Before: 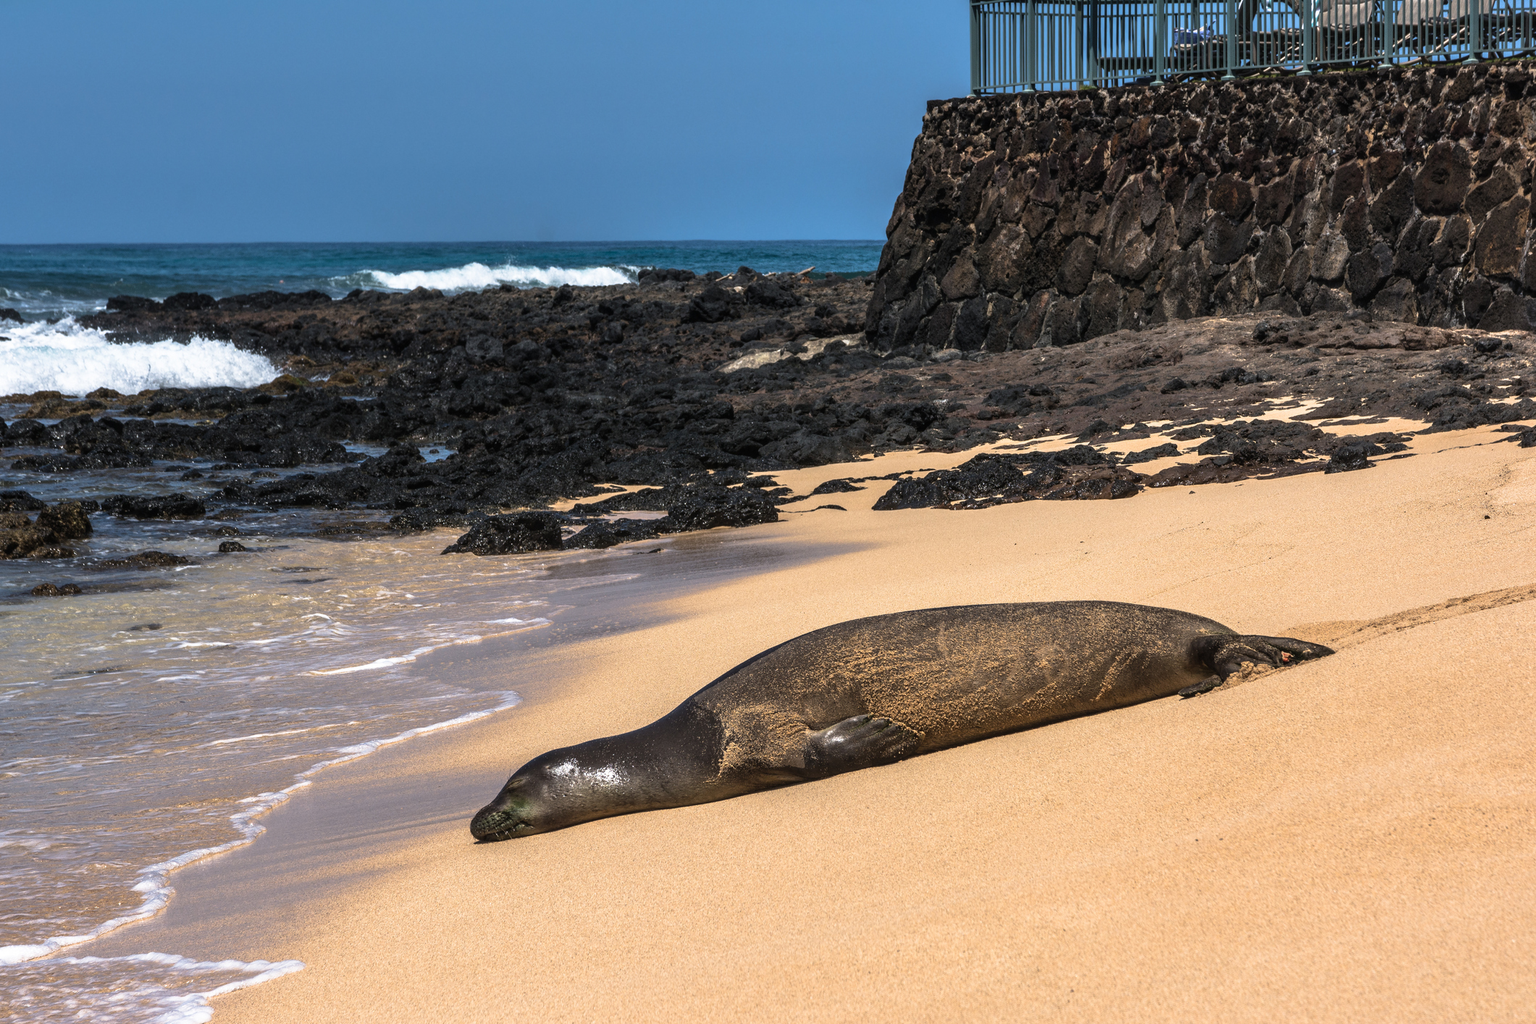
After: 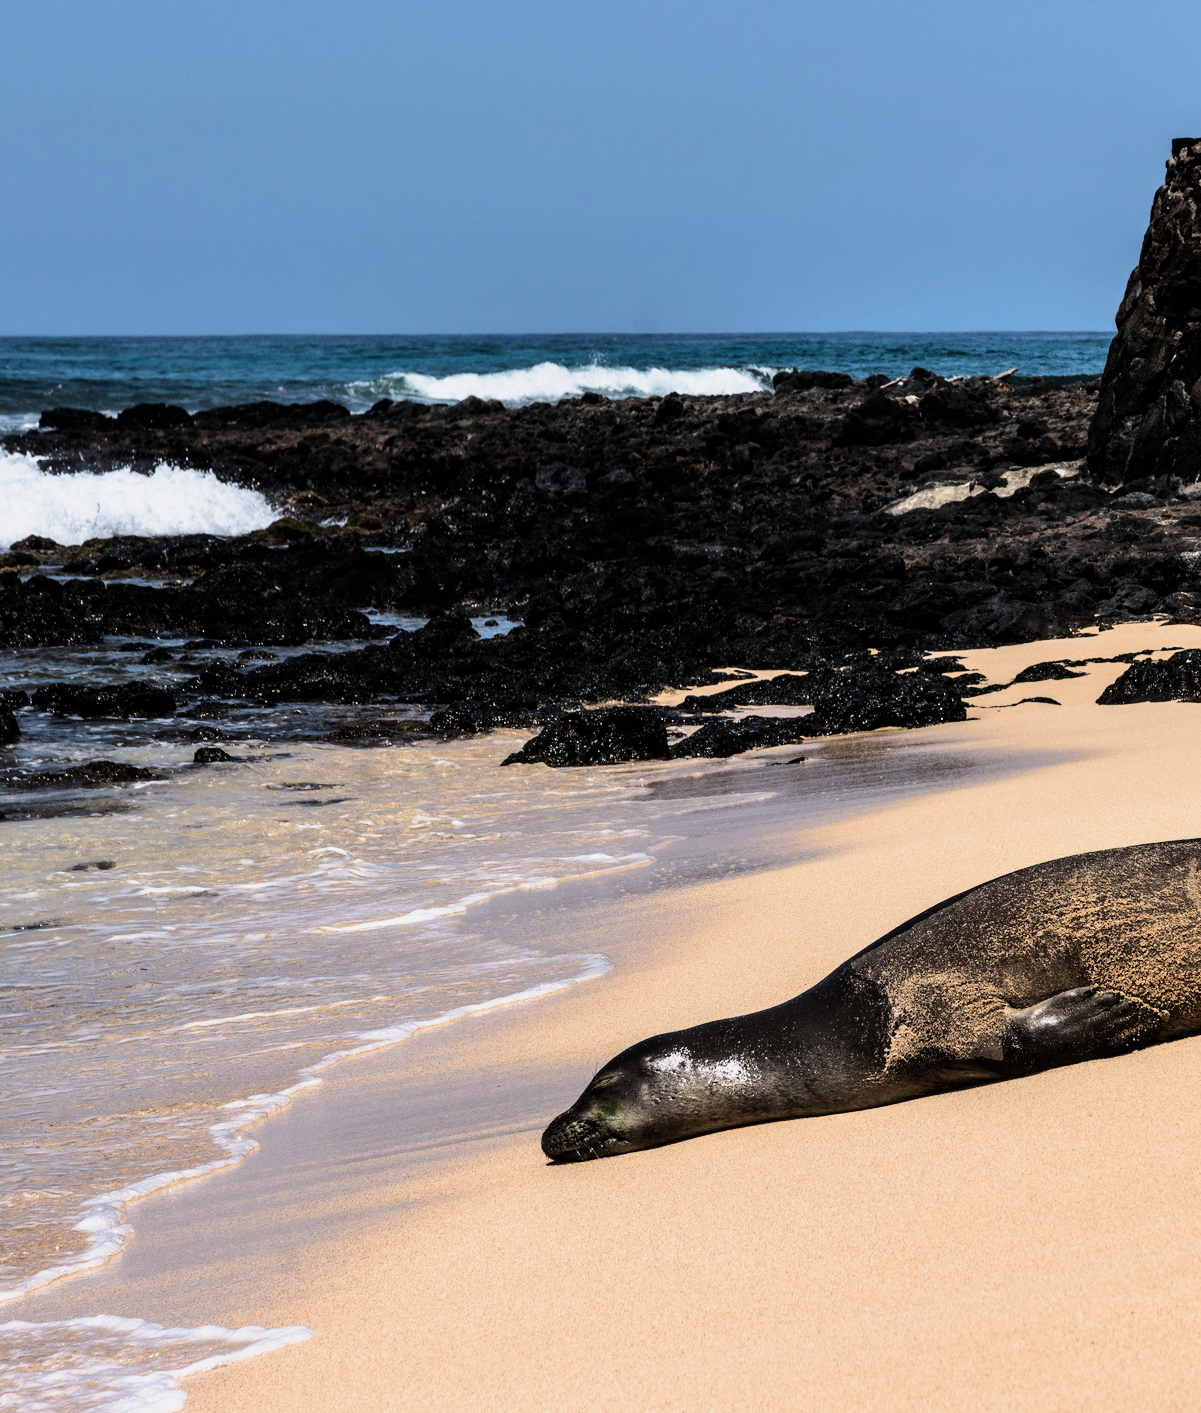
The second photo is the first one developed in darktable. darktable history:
crop: left 5.13%, right 38.218%
filmic rgb: black relative exposure -7.65 EV, white relative exposure 4.56 EV, hardness 3.61
tone equalizer: -8 EV -1.12 EV, -7 EV -1.03 EV, -6 EV -0.898 EV, -5 EV -0.603 EV, -3 EV 0.566 EV, -2 EV 0.843 EV, -1 EV 1 EV, +0 EV 1.07 EV, edges refinement/feathering 500, mask exposure compensation -1.57 EV, preserve details no
